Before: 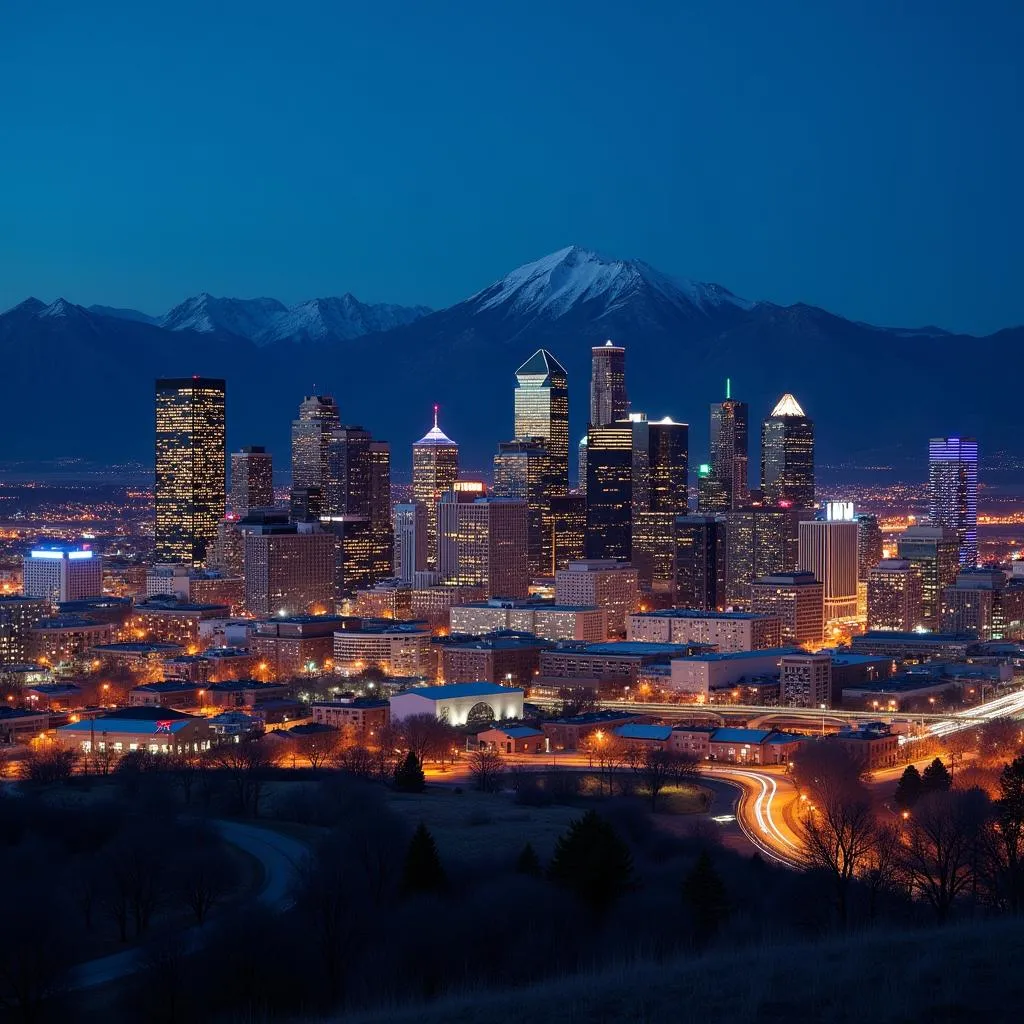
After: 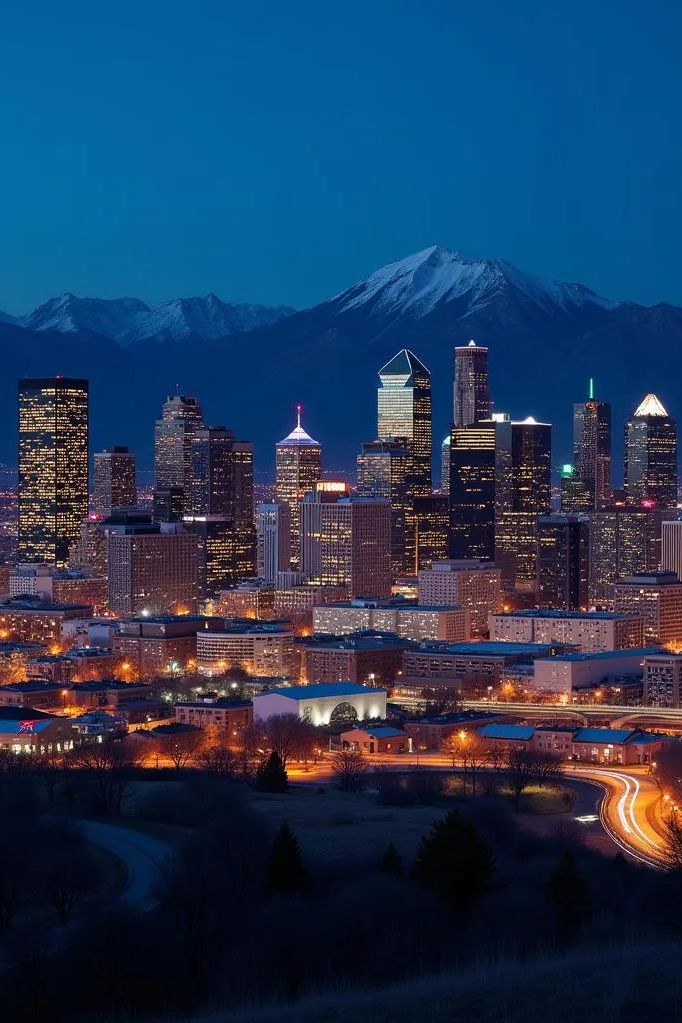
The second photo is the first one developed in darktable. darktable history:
crop and rotate: left 13.409%, right 19.924%
